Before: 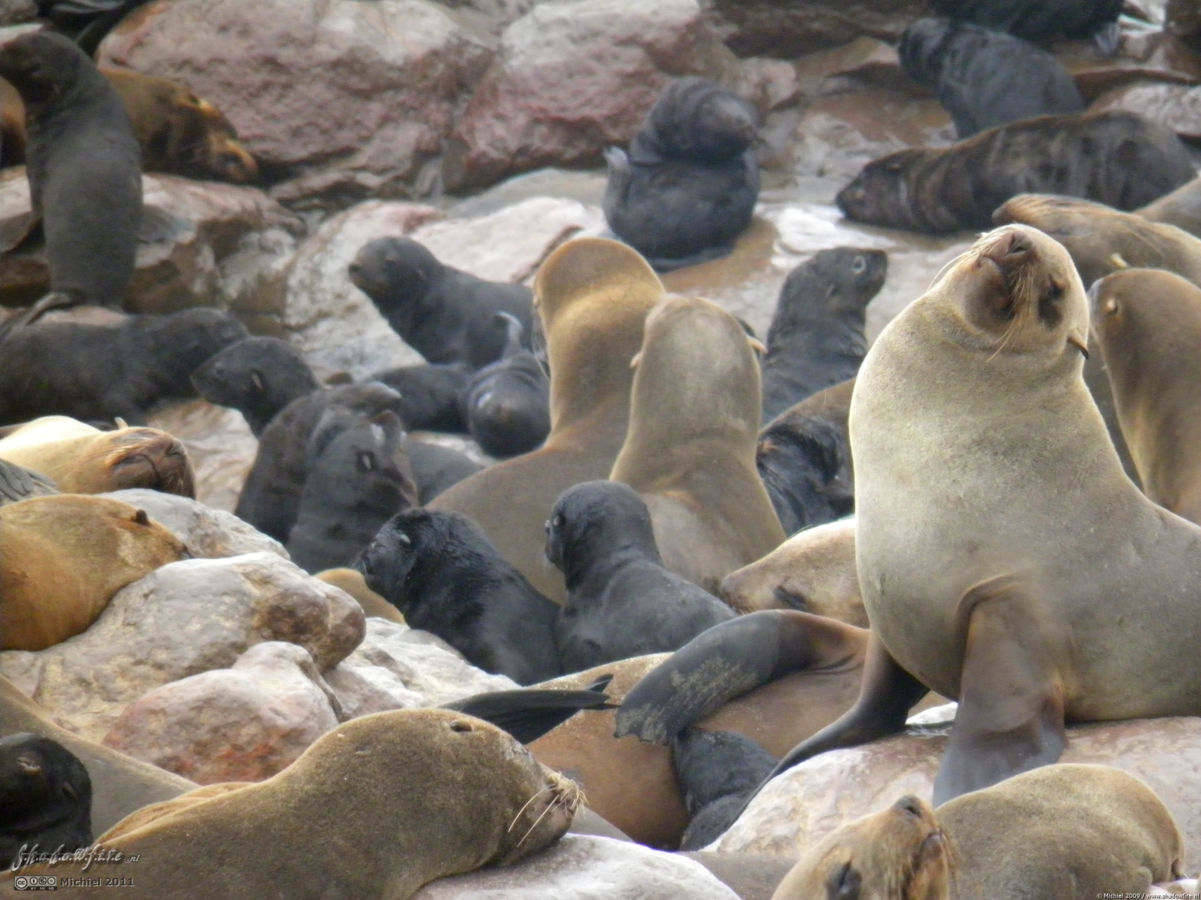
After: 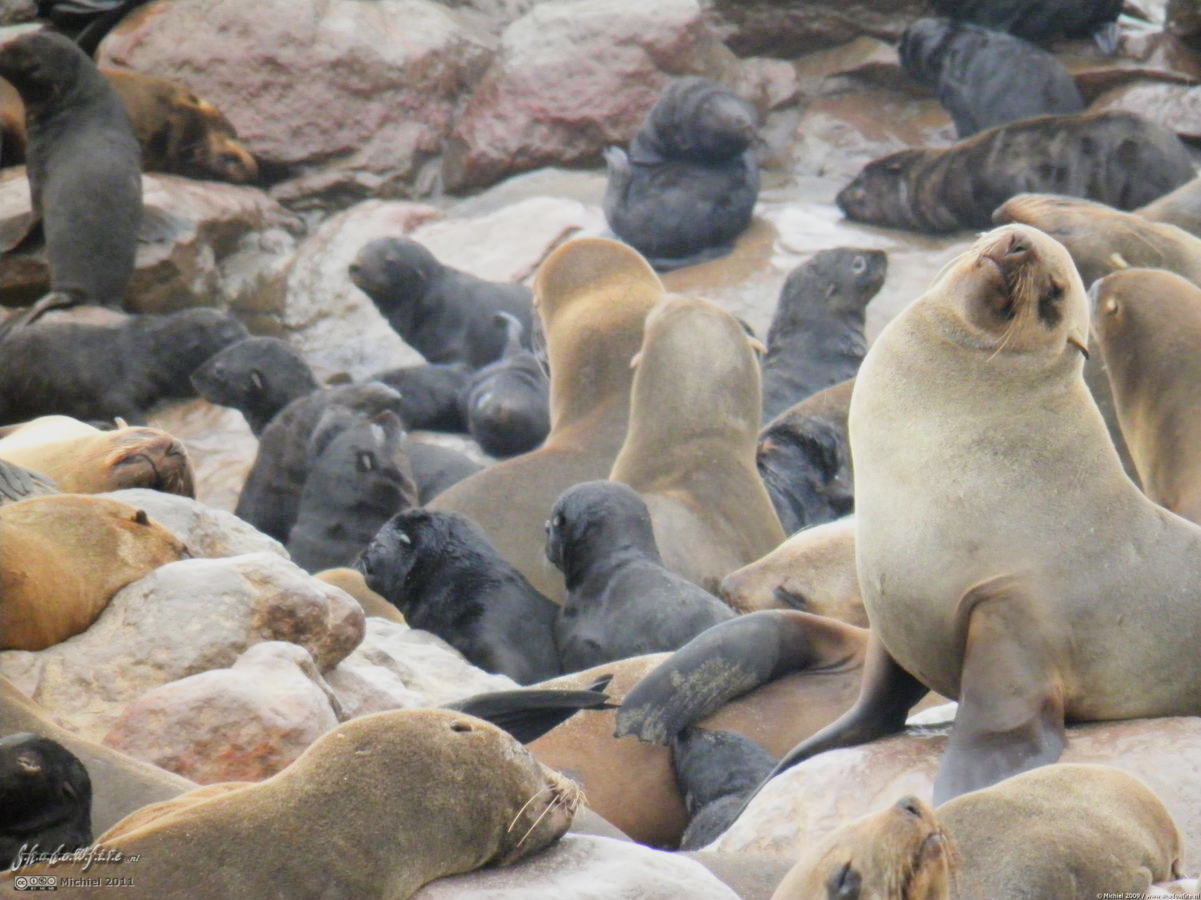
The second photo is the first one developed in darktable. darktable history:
filmic rgb: black relative exposure -7.65 EV, white relative exposure 4.56 EV, threshold 3.05 EV, hardness 3.61, contrast 1.055, enable highlight reconstruction true
tone equalizer: -7 EV 0.215 EV, -6 EV 0.092 EV, -5 EV 0.091 EV, -4 EV 0.028 EV, -2 EV -0.034 EV, -1 EV -0.04 EV, +0 EV -0.042 EV
exposure: black level correction -0.005, exposure 0.615 EV, compensate highlight preservation false
